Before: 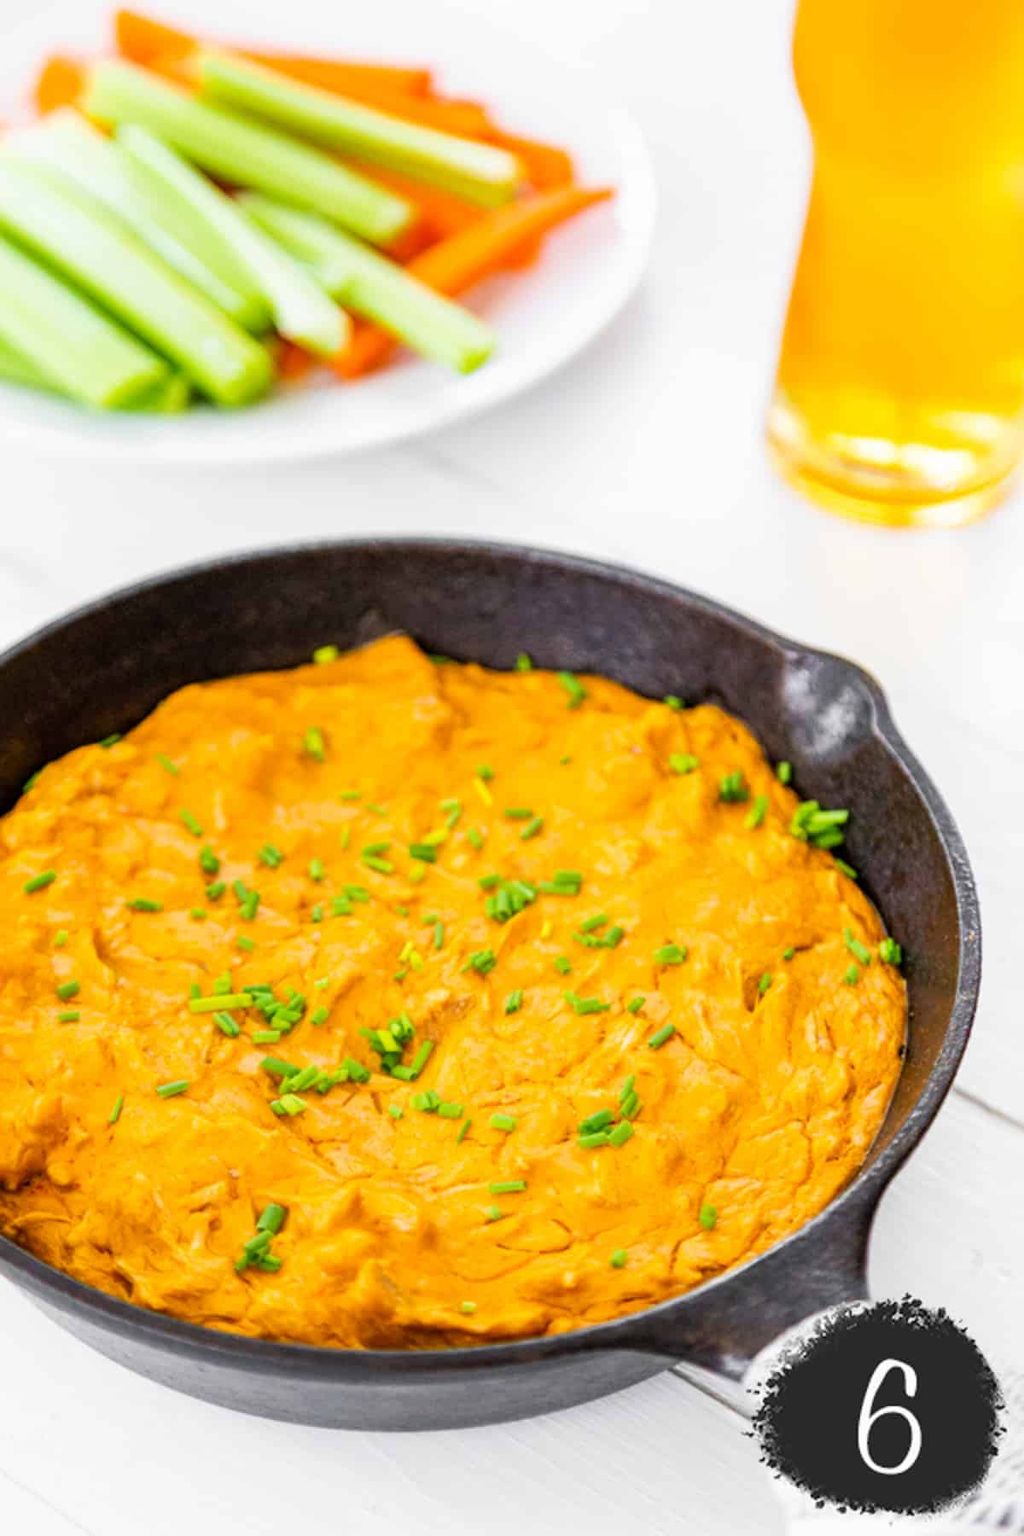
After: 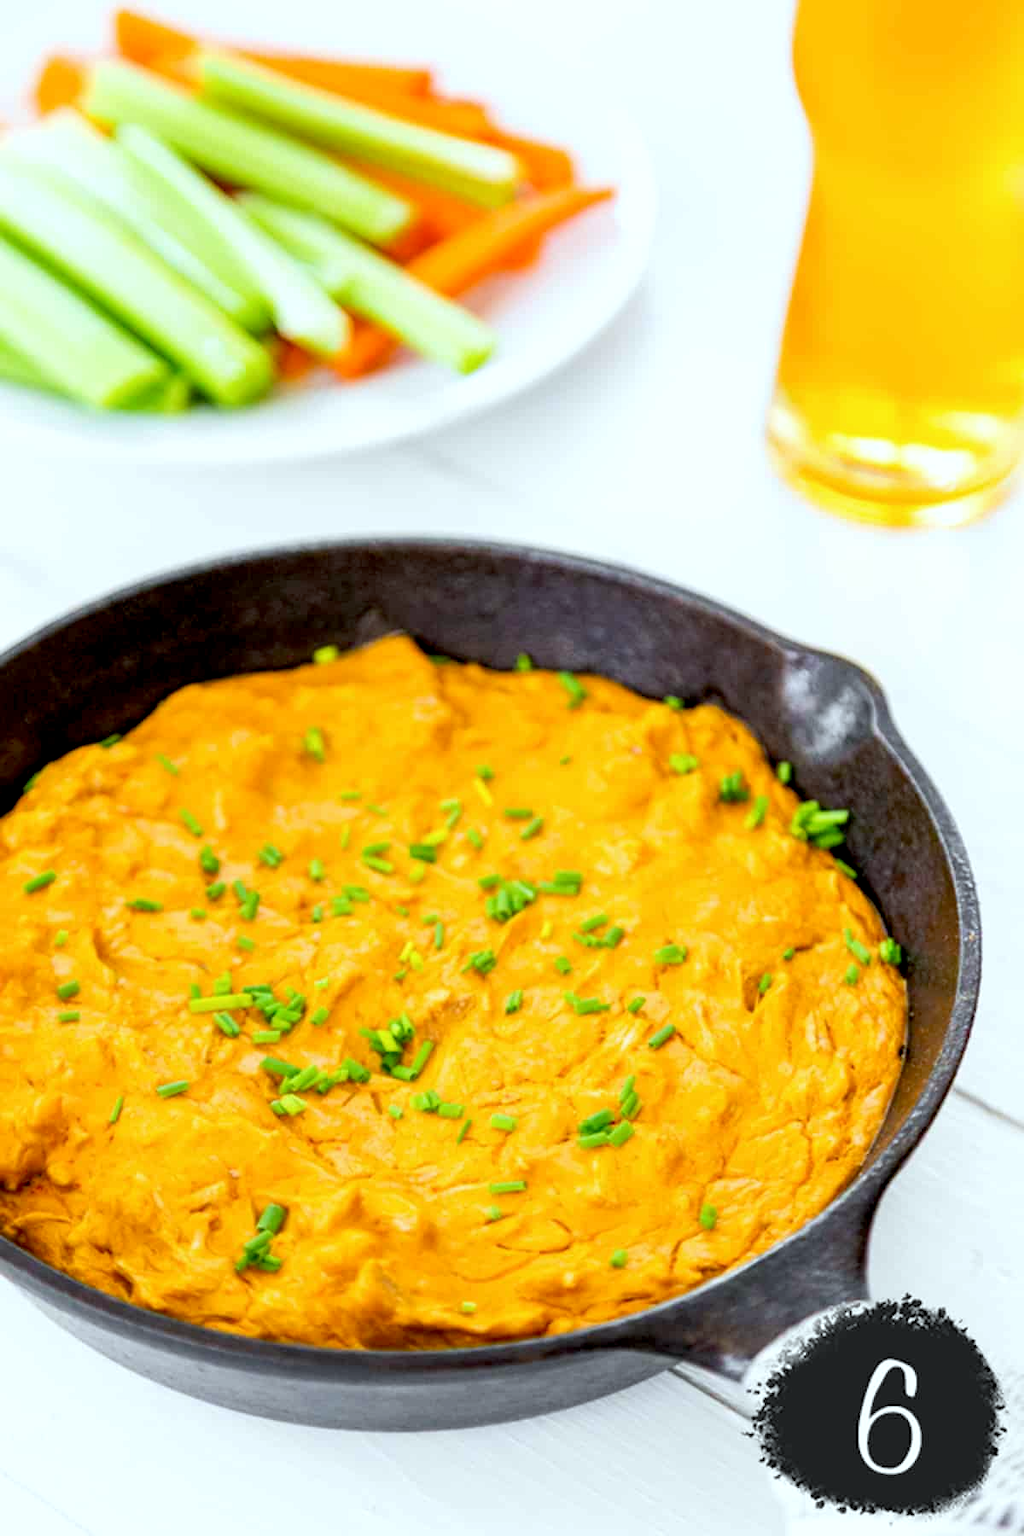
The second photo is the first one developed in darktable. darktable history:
exposure: black level correction 0.008, exposure 0.098 EV, compensate highlight preservation false
color calibration: illuminant as shot in camera, x 0.359, y 0.362, temperature 4575.23 K
